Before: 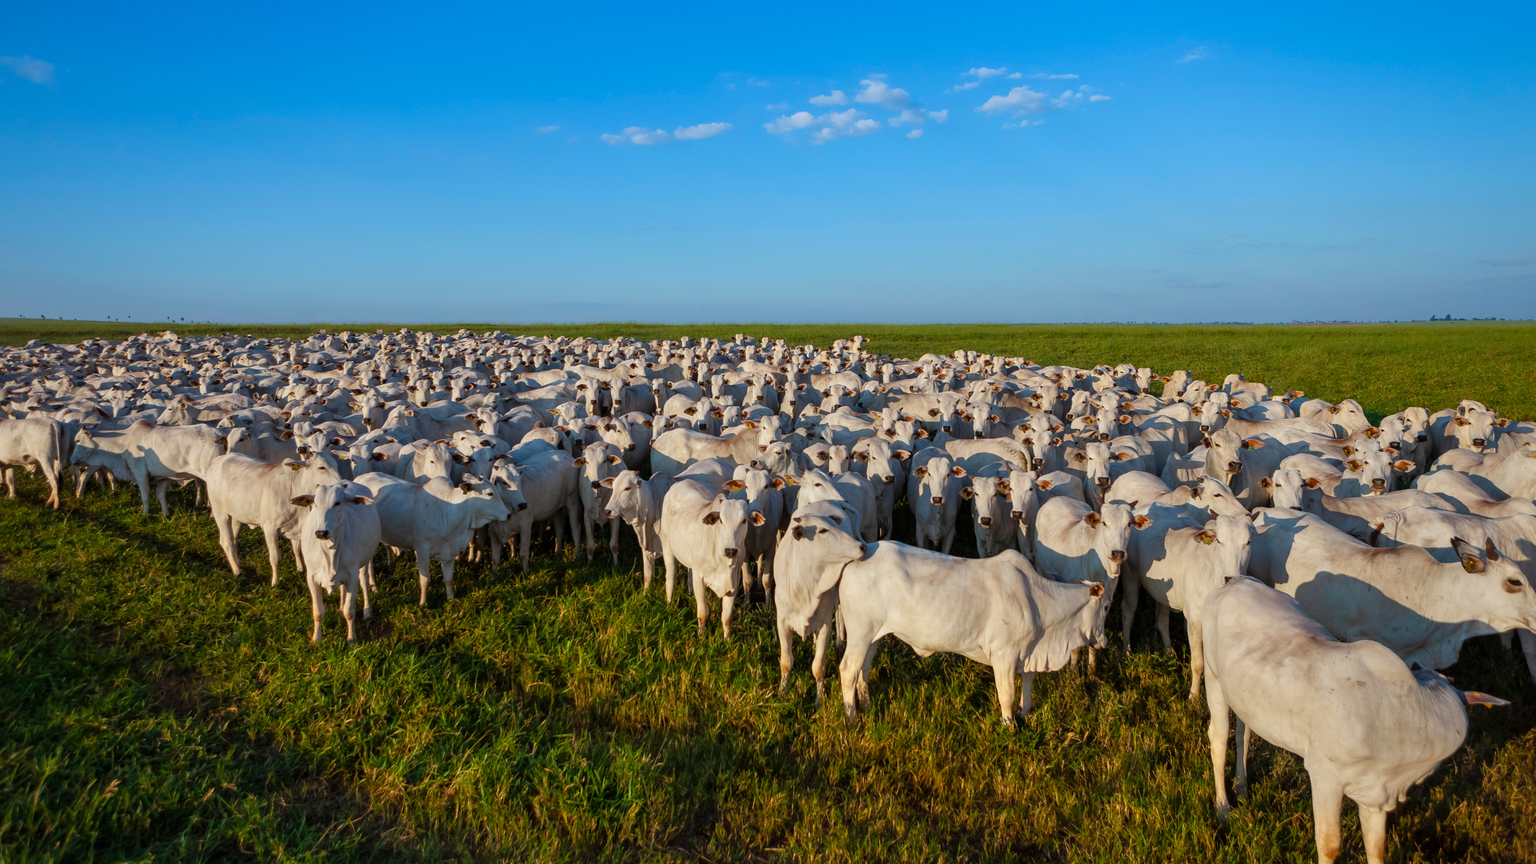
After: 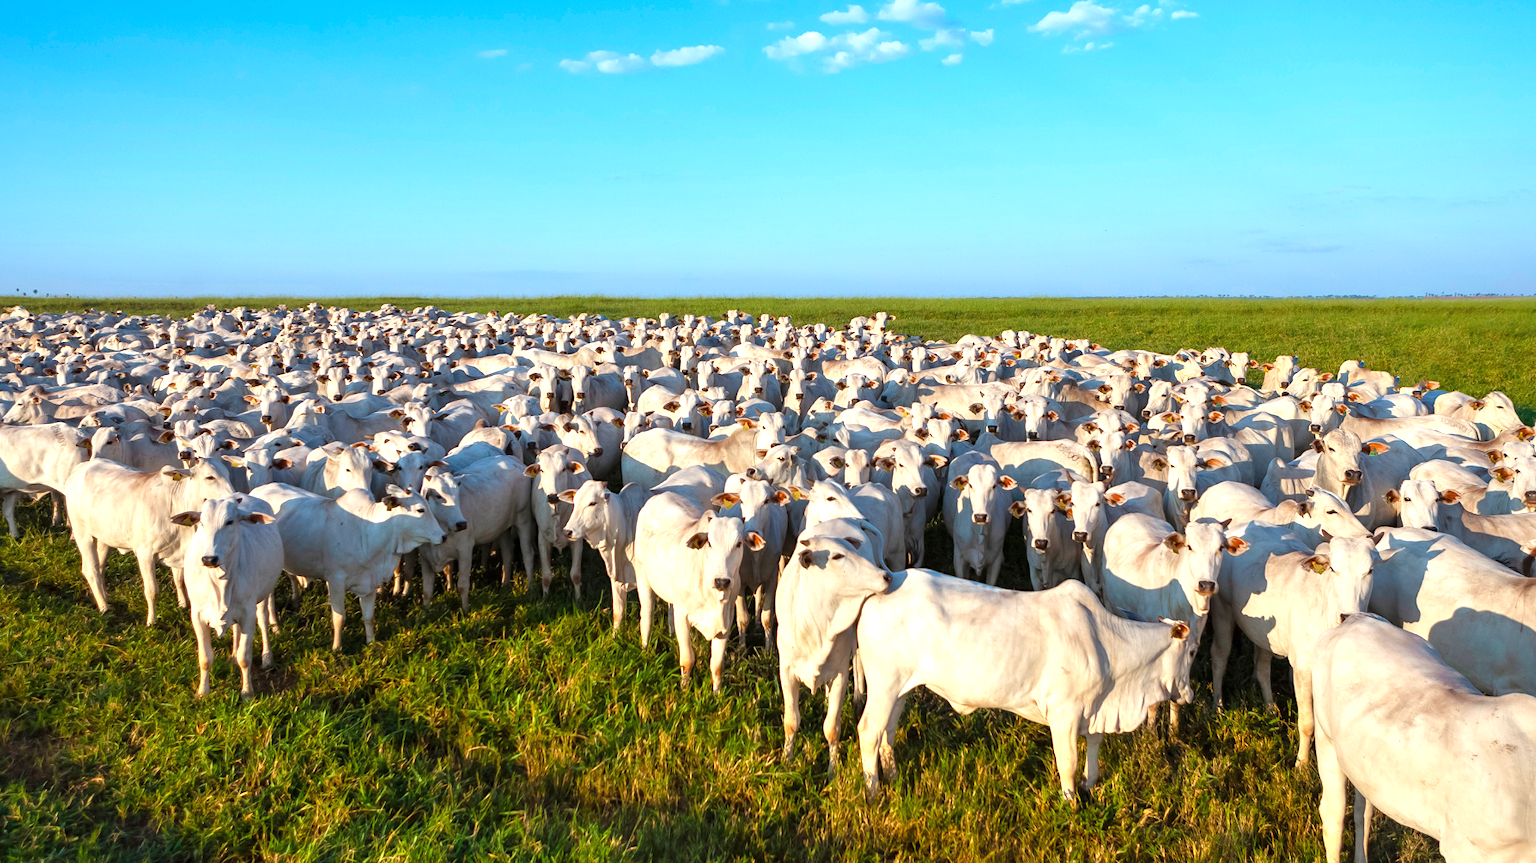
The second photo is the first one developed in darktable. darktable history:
exposure: black level correction 0, exposure 1 EV, compensate exposure bias true, compensate highlight preservation false
crop and rotate: left 10.071%, top 10.071%, right 10.02%, bottom 10.02%
